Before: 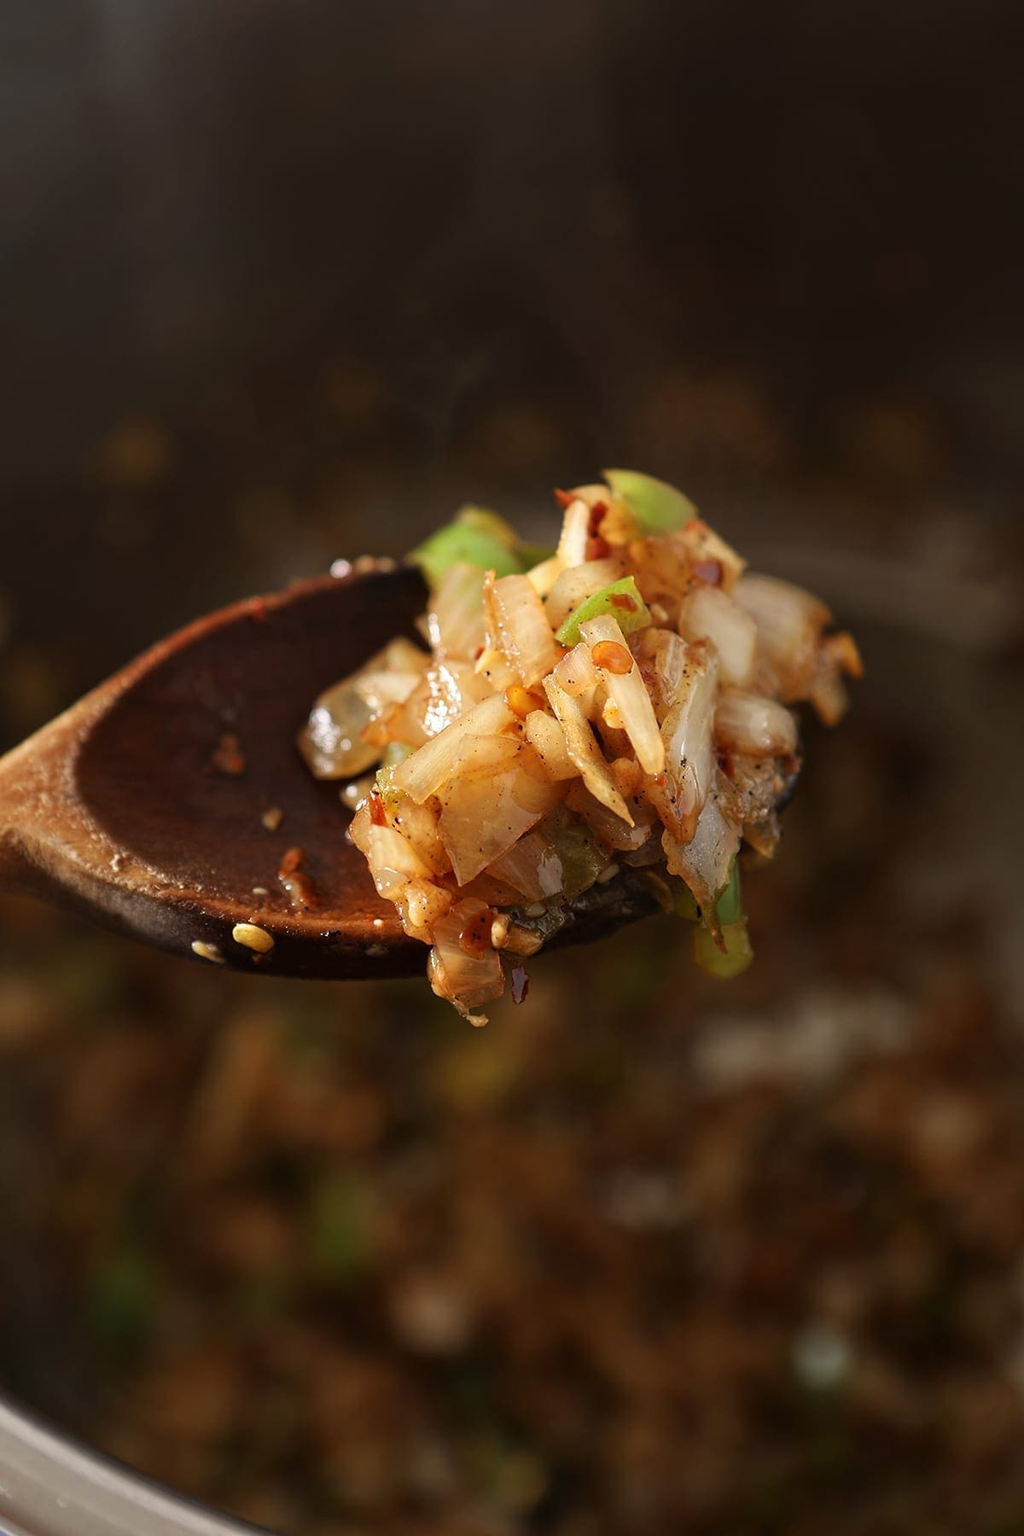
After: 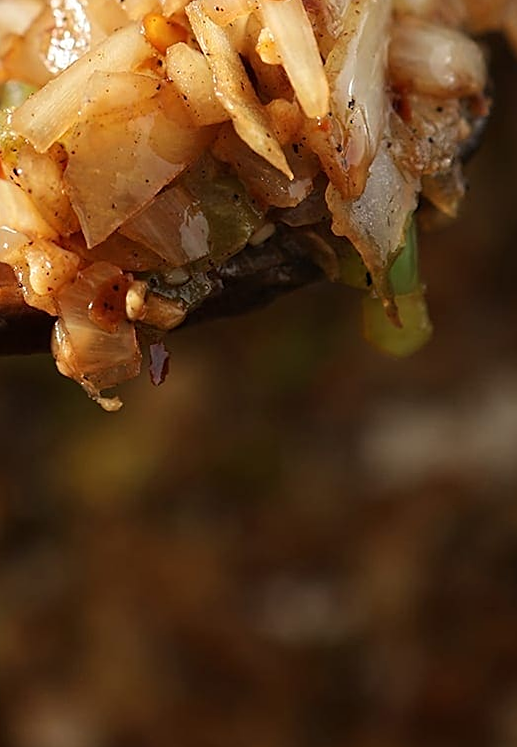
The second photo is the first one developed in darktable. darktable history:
sharpen: on, module defaults
crop: left 37.221%, top 45.169%, right 20.63%, bottom 13.777%
rotate and perspective: lens shift (vertical) 0.048, lens shift (horizontal) -0.024, automatic cropping off
